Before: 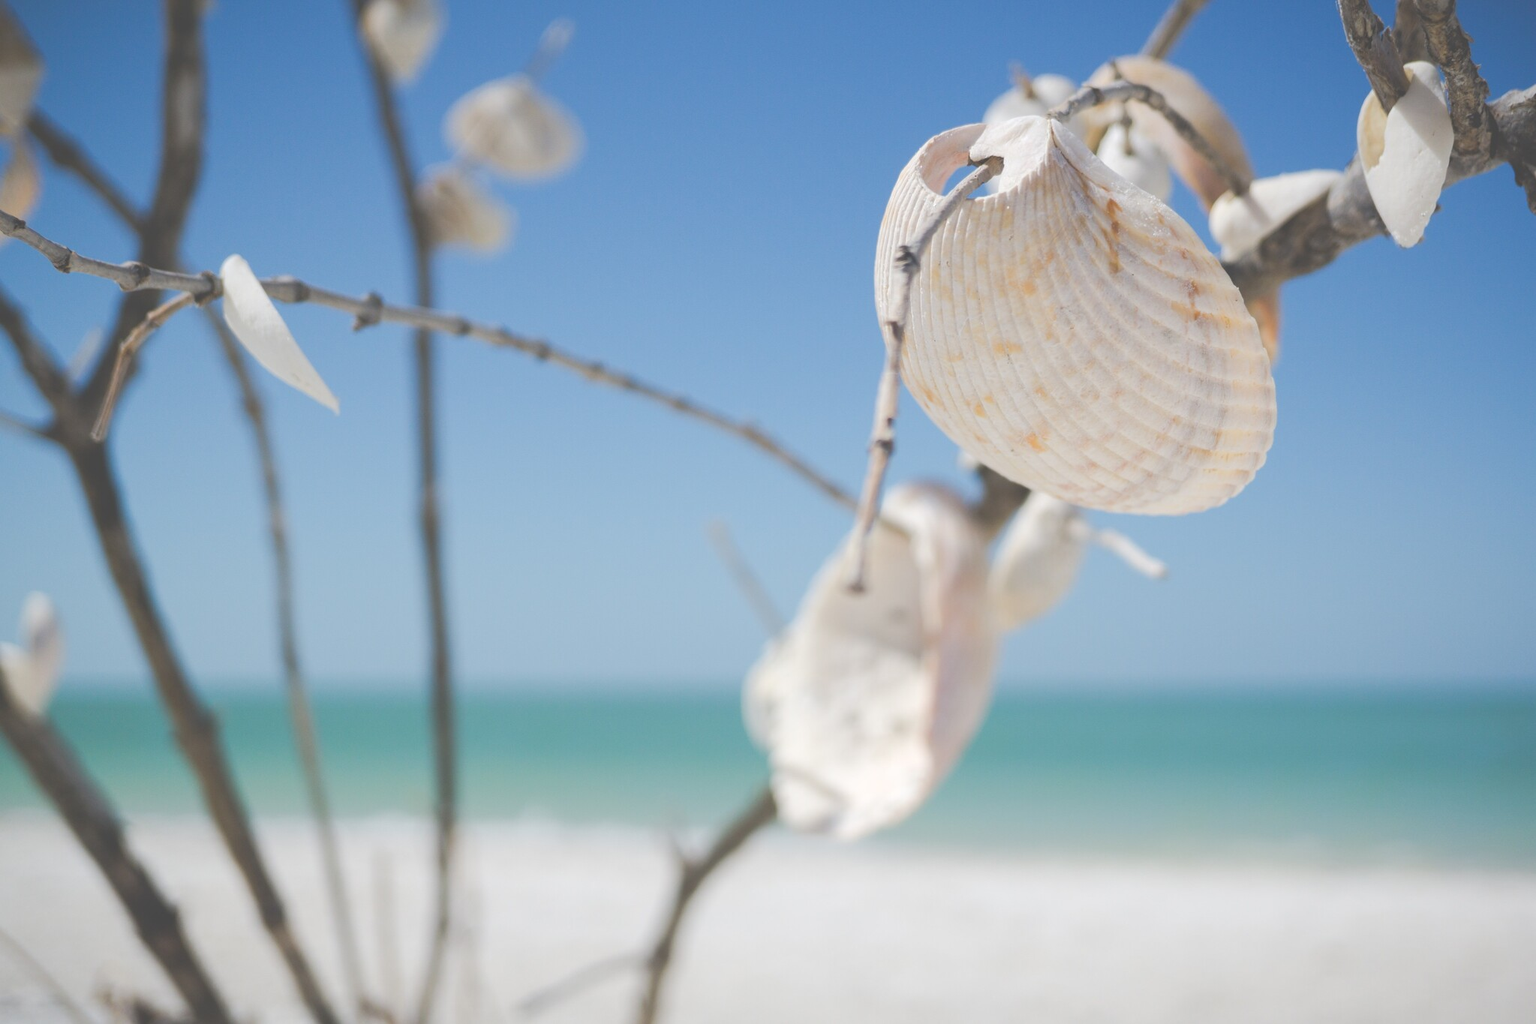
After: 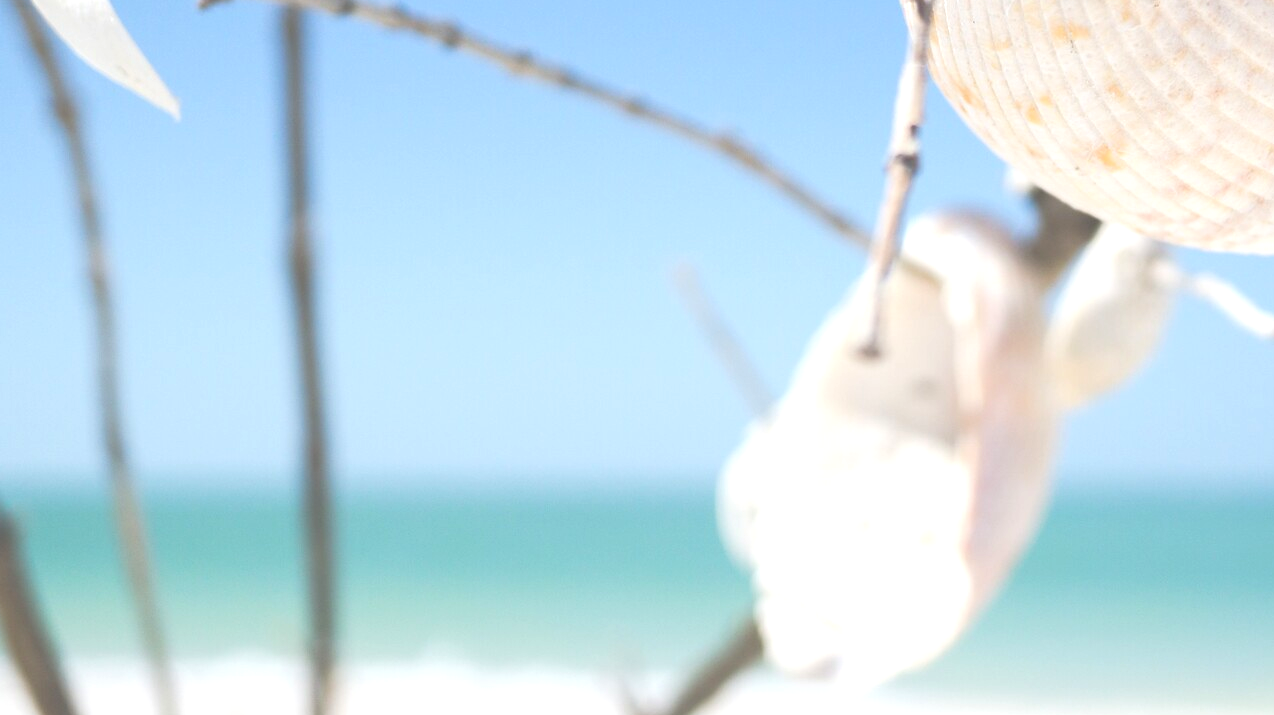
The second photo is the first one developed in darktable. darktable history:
exposure: black level correction 0, exposure 0.703 EV, compensate exposure bias true, compensate highlight preservation false
crop: left 13.33%, top 31.701%, right 24.423%, bottom 15.859%
